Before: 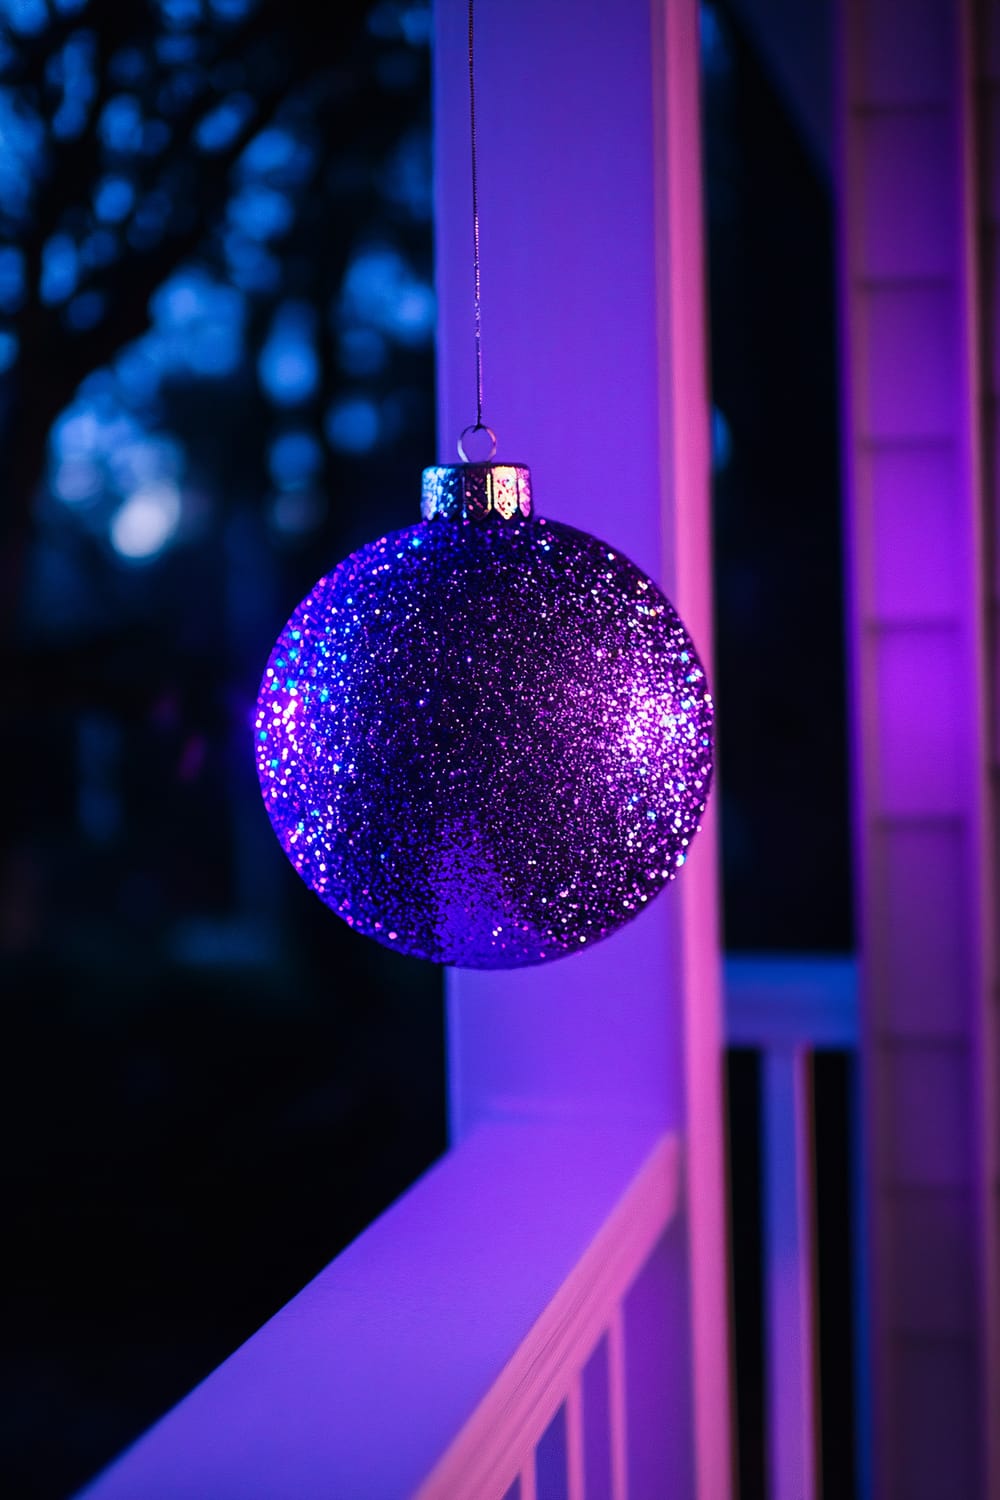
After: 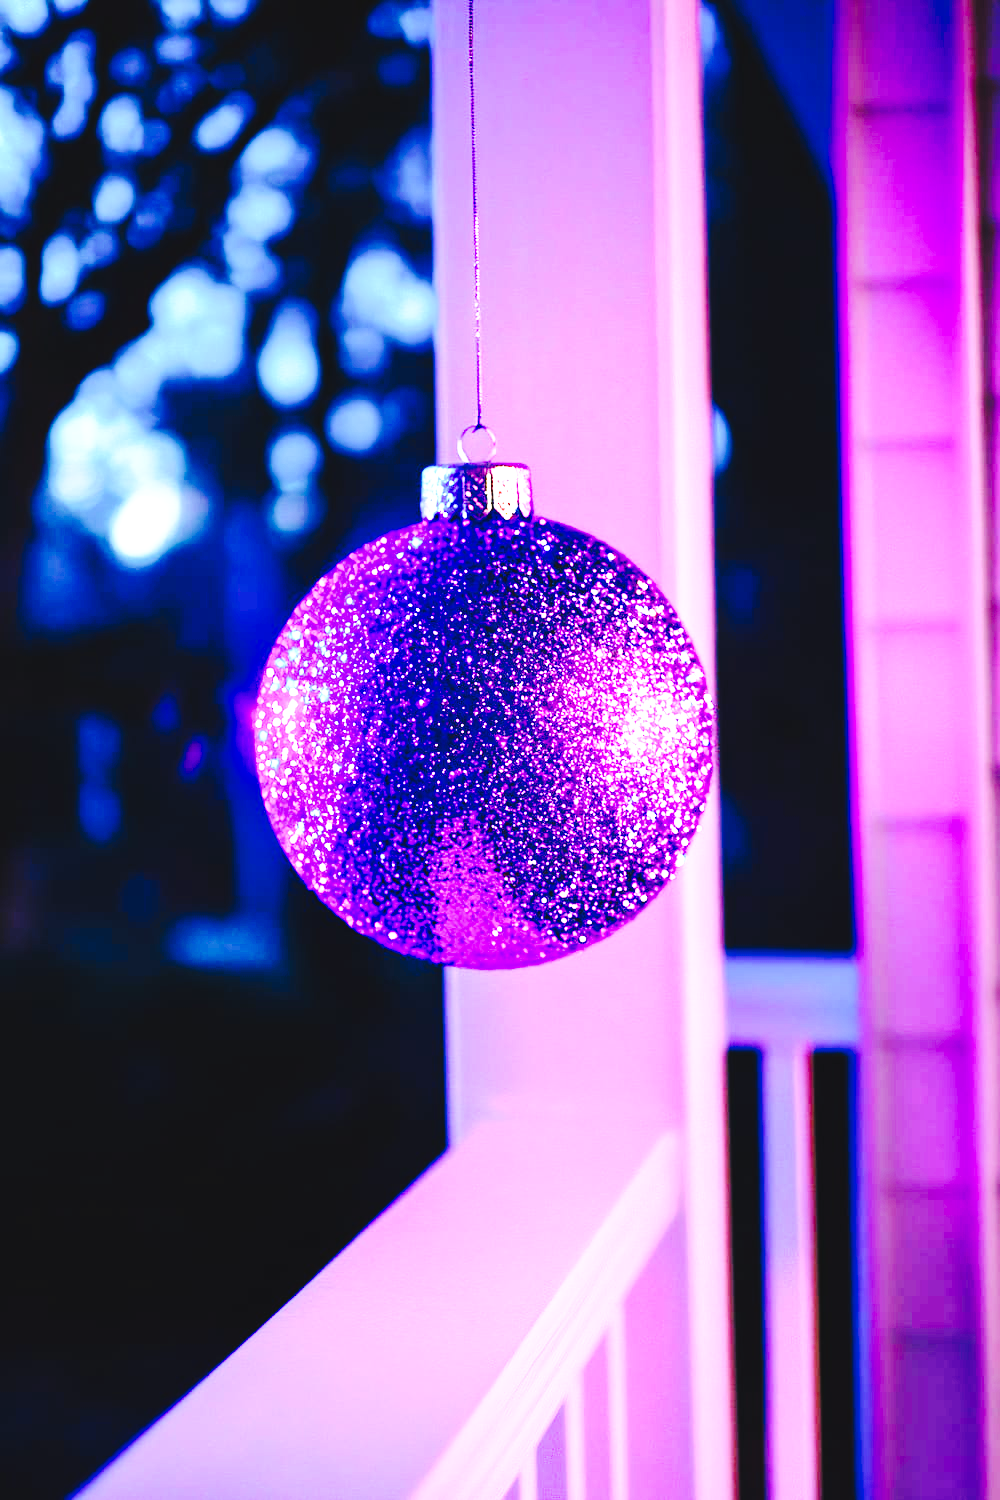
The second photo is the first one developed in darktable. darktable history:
tone curve: curves: ch0 [(0, 0) (0.003, 0.054) (0.011, 0.057) (0.025, 0.056) (0.044, 0.062) (0.069, 0.071) (0.1, 0.088) (0.136, 0.111) (0.177, 0.146) (0.224, 0.19) (0.277, 0.261) (0.335, 0.363) (0.399, 0.458) (0.468, 0.562) (0.543, 0.653) (0.623, 0.725) (0.709, 0.801) (0.801, 0.853) (0.898, 0.915) (1, 1)], preserve colors none
exposure: black level correction 0, exposure 1.922 EV, compensate highlight preservation false
base curve: curves: ch0 [(0, 0) (0.028, 0.03) (0.121, 0.232) (0.46, 0.748) (0.859, 0.968) (1, 1)], preserve colors none
